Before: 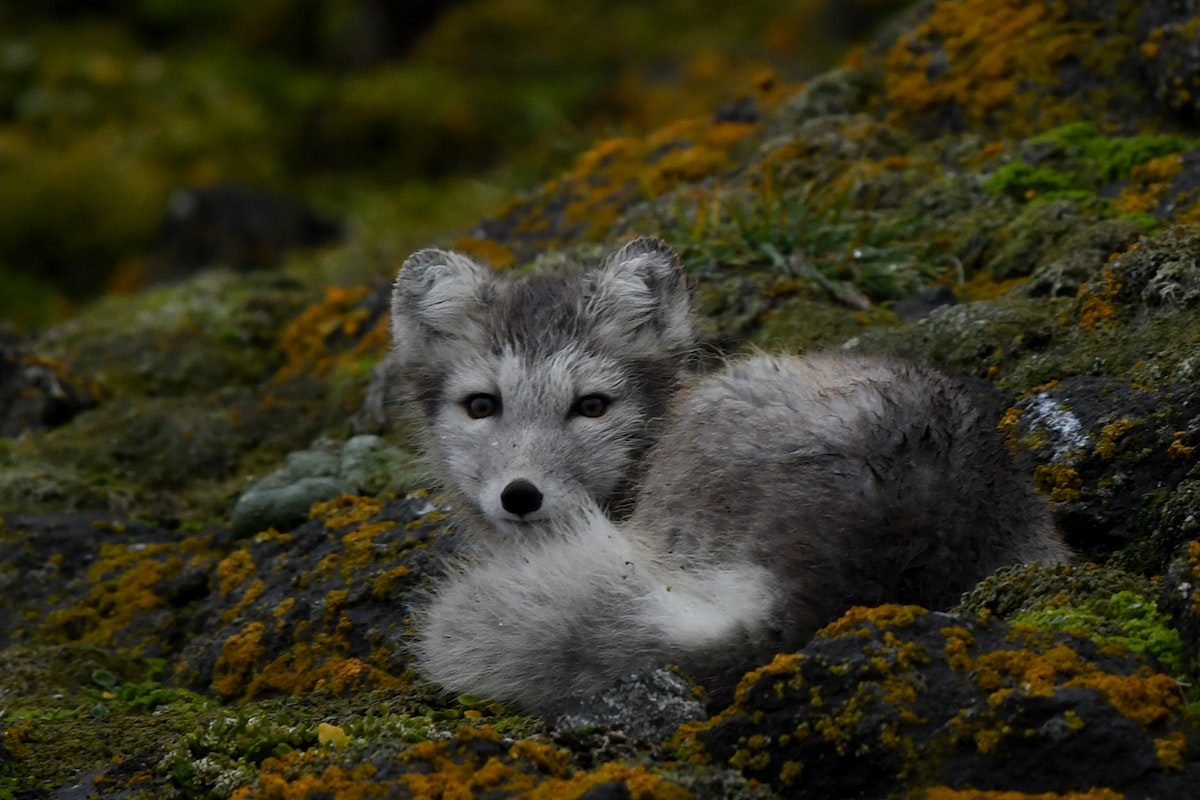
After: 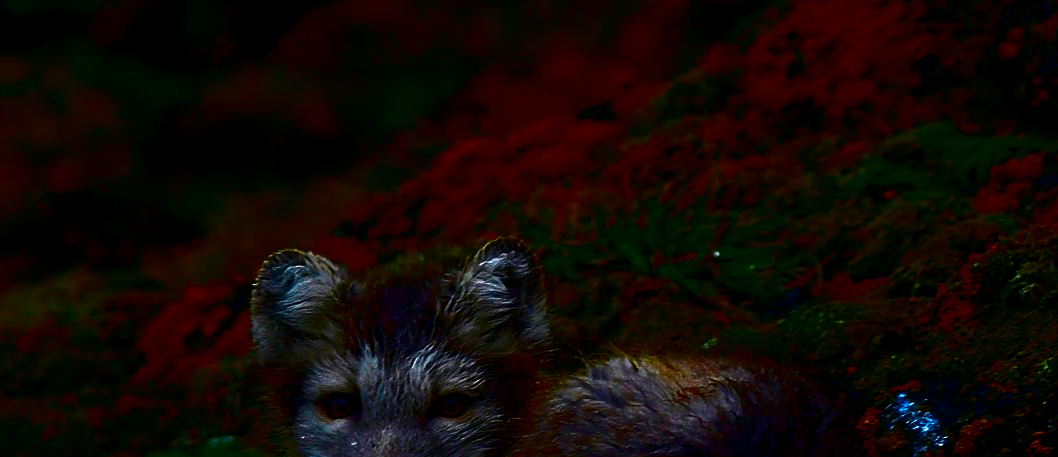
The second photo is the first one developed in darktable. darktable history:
contrast brightness saturation: brightness -1, saturation 1
sharpen: on, module defaults
color balance rgb: linear chroma grading › shadows -40%, linear chroma grading › highlights 40%, linear chroma grading › global chroma 45%, linear chroma grading › mid-tones -30%, perceptual saturation grading › global saturation 55%, perceptual saturation grading › highlights -50%, perceptual saturation grading › mid-tones 40%, perceptual saturation grading › shadows 30%, perceptual brilliance grading › global brilliance 20%, perceptual brilliance grading › shadows -40%, global vibrance 35%
crop and rotate: left 11.812%, bottom 42.776%
